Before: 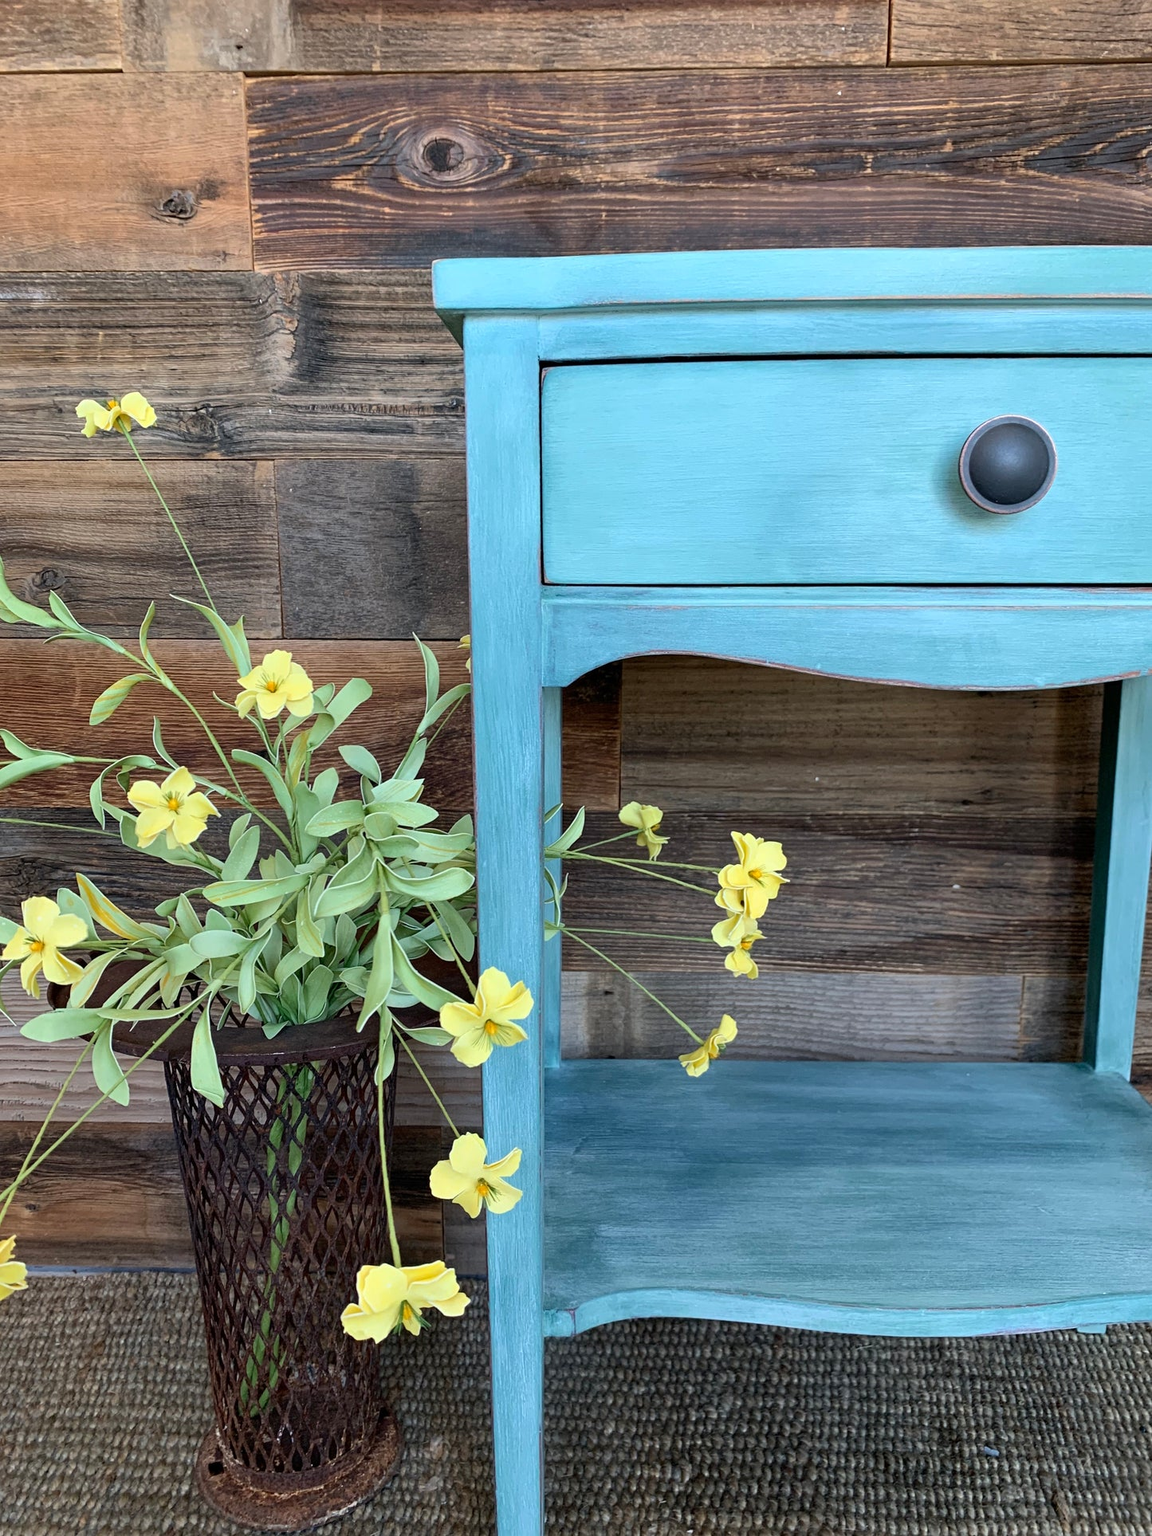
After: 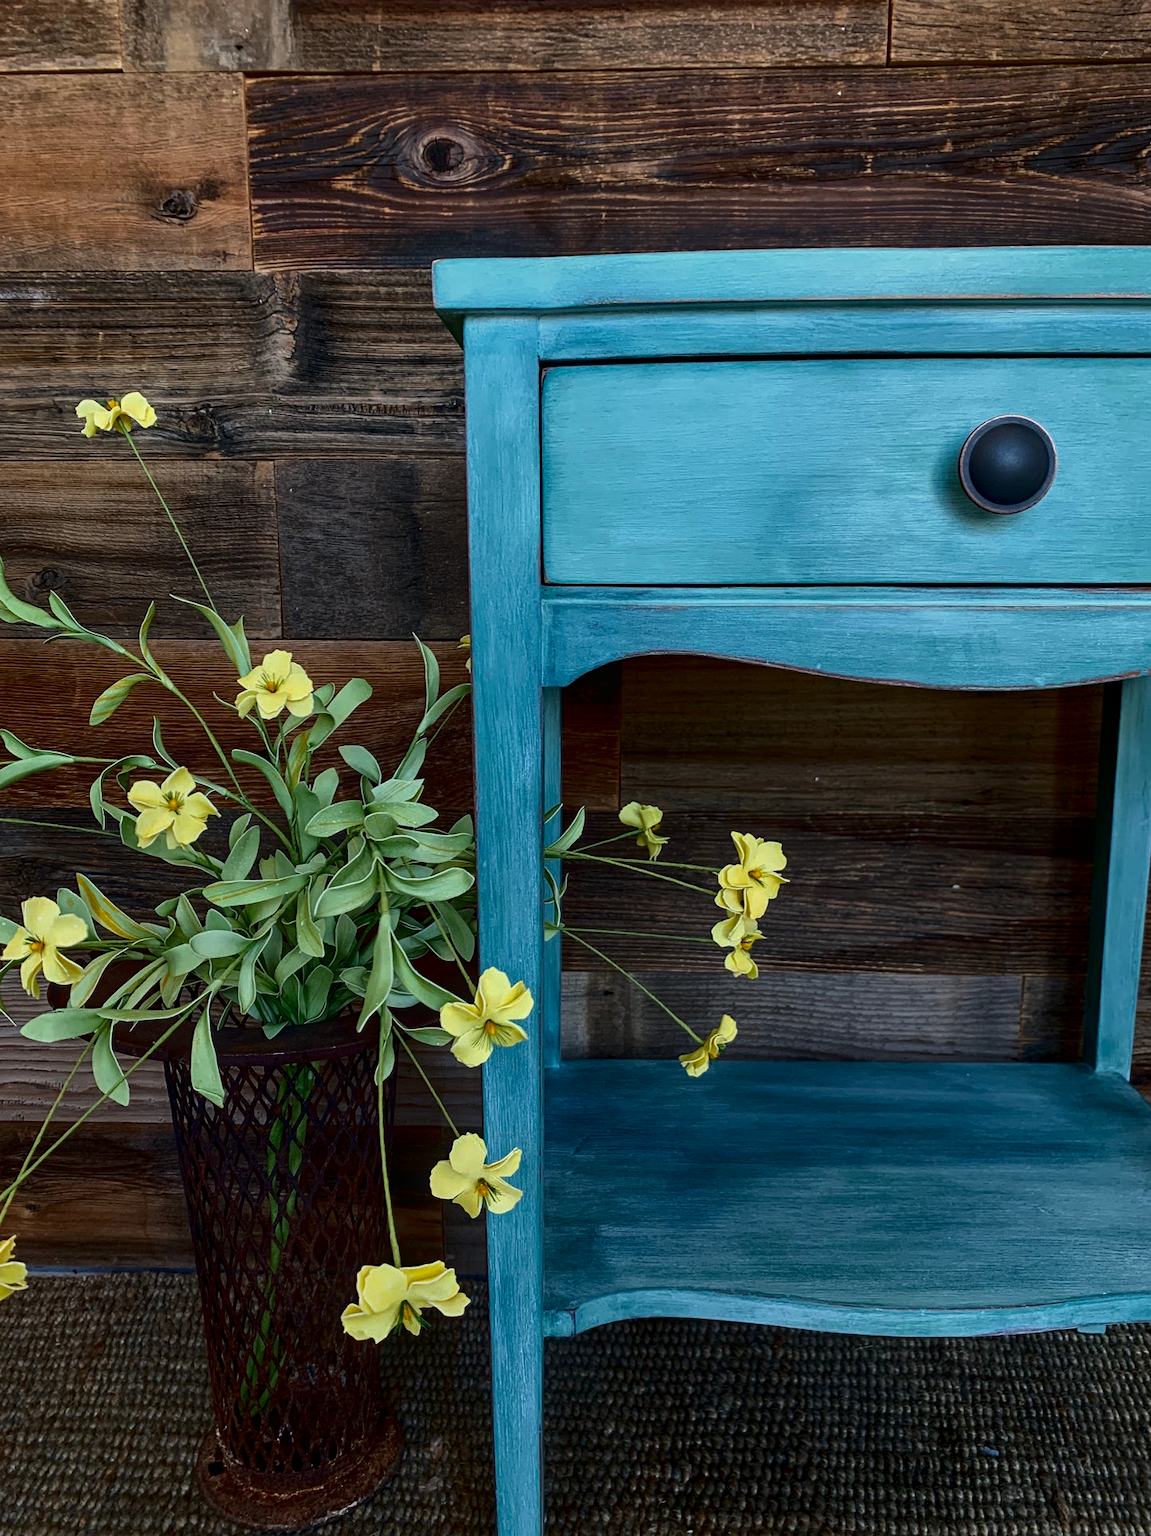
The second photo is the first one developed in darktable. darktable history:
contrast brightness saturation: brightness -0.52
local contrast: detail 115%
